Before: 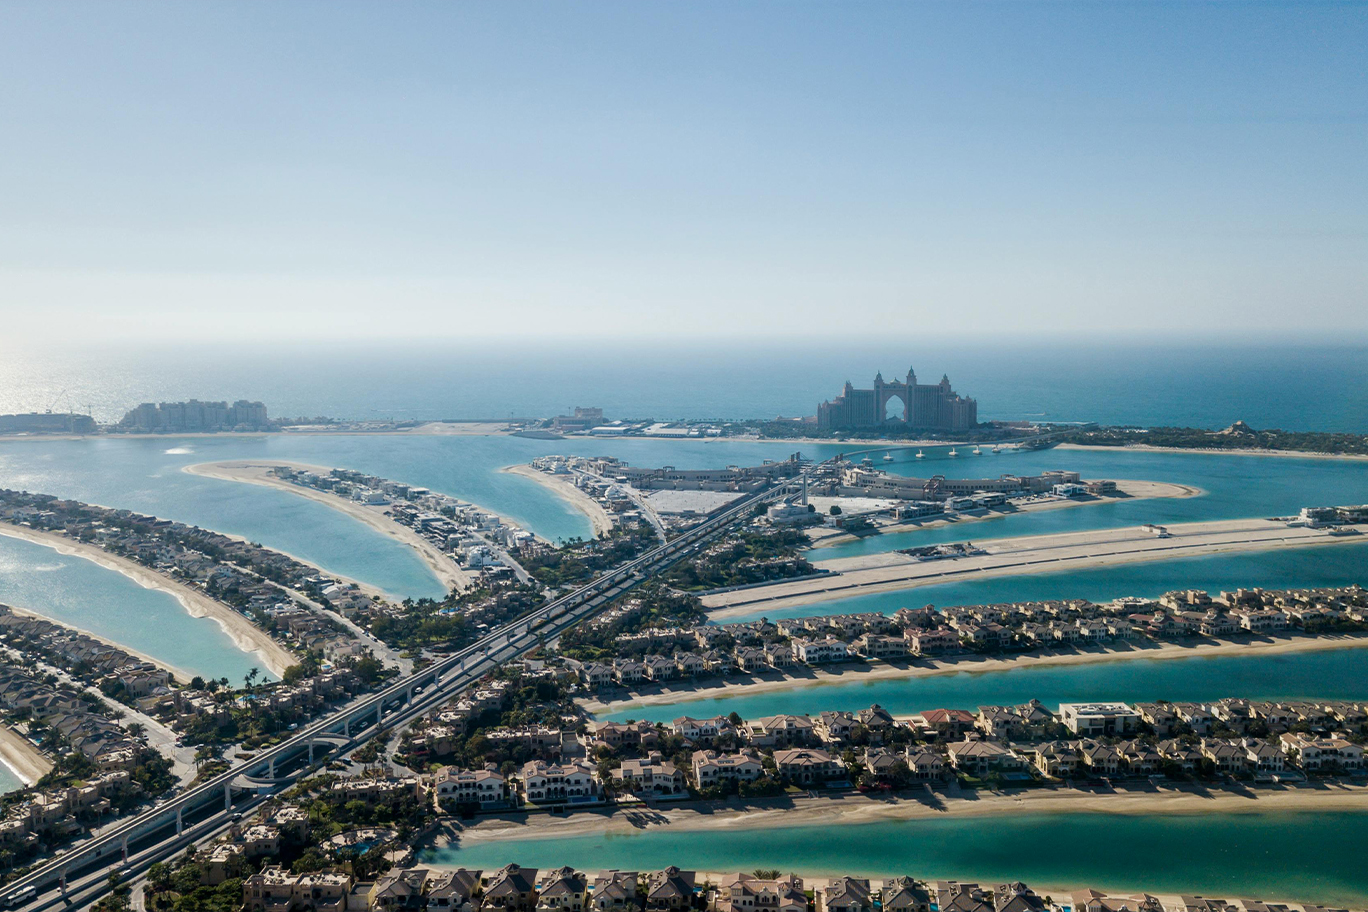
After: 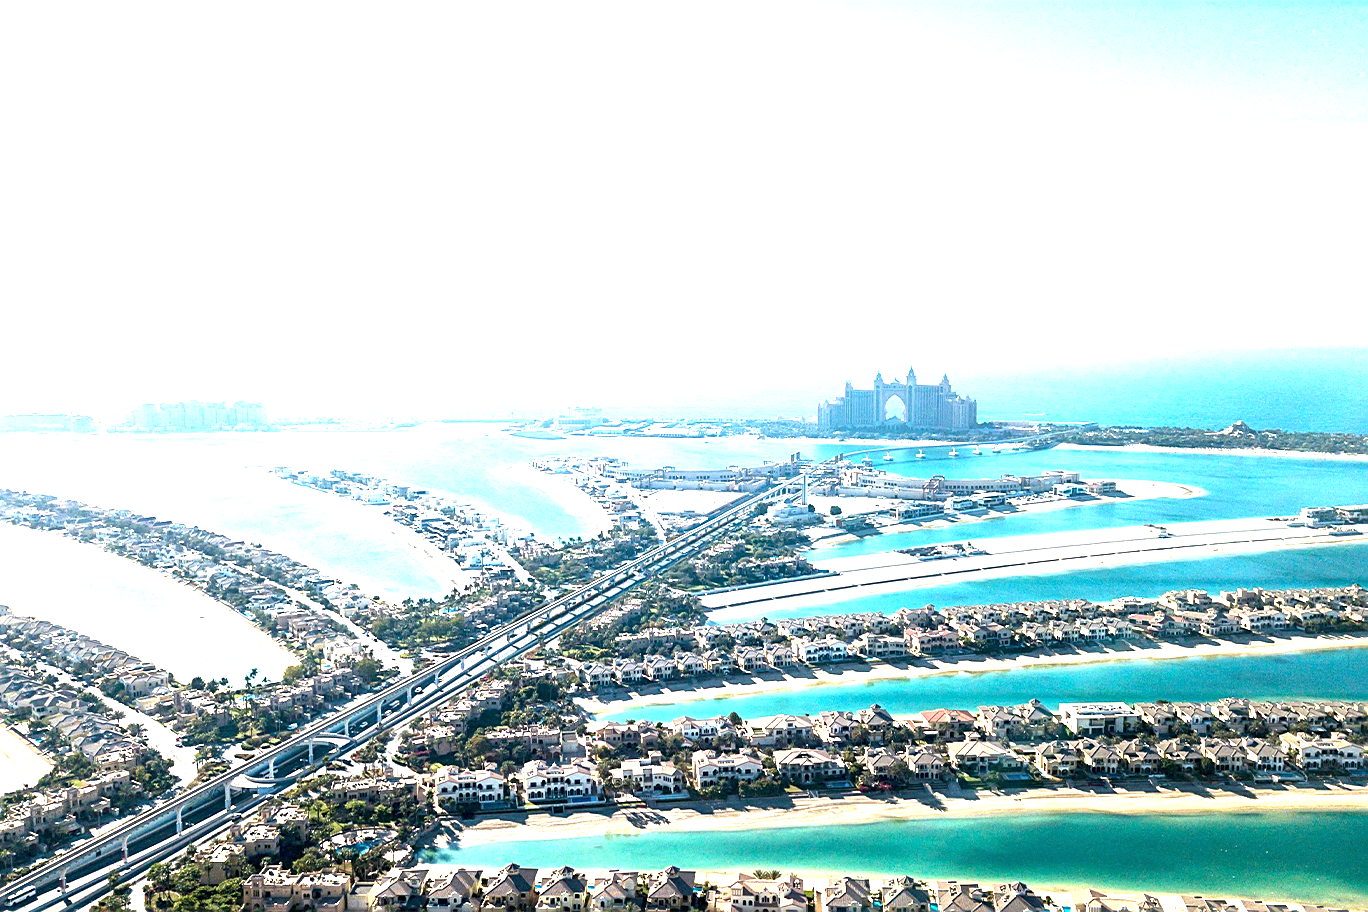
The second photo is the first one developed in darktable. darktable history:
exposure: exposure 2.269 EV, compensate highlight preservation false
sharpen: on, module defaults
